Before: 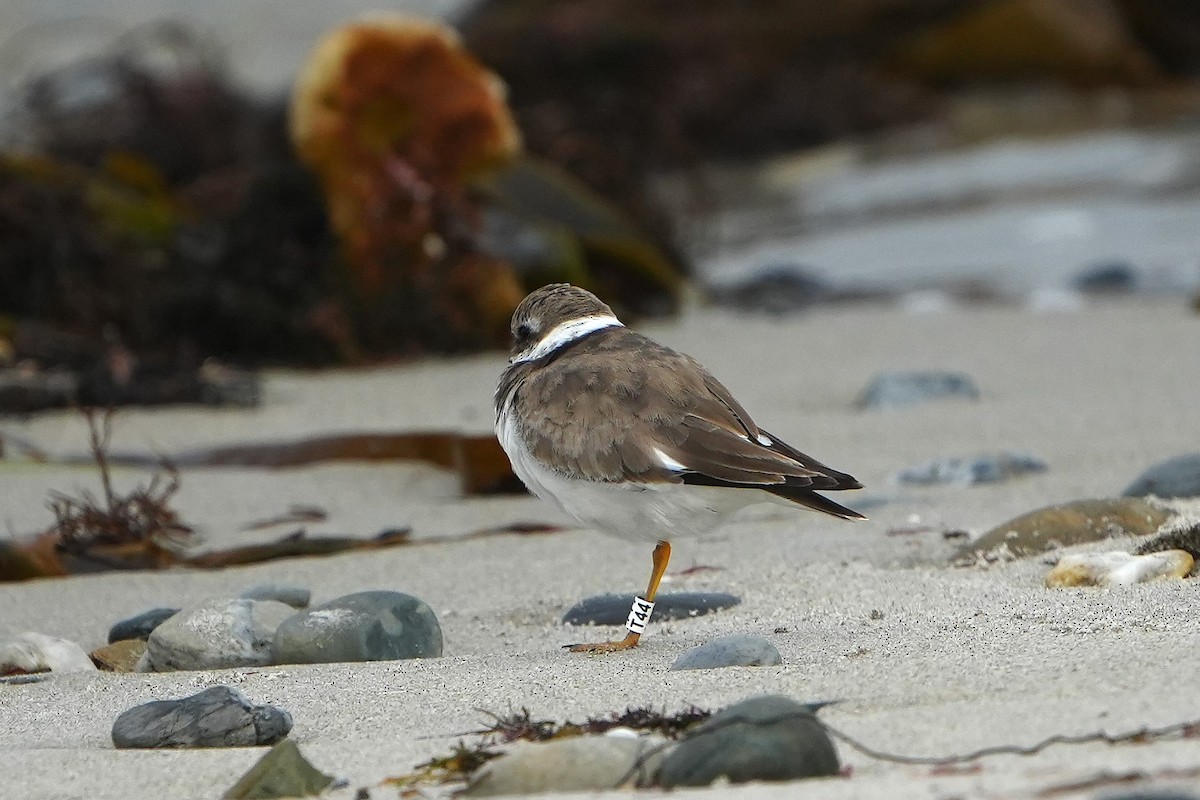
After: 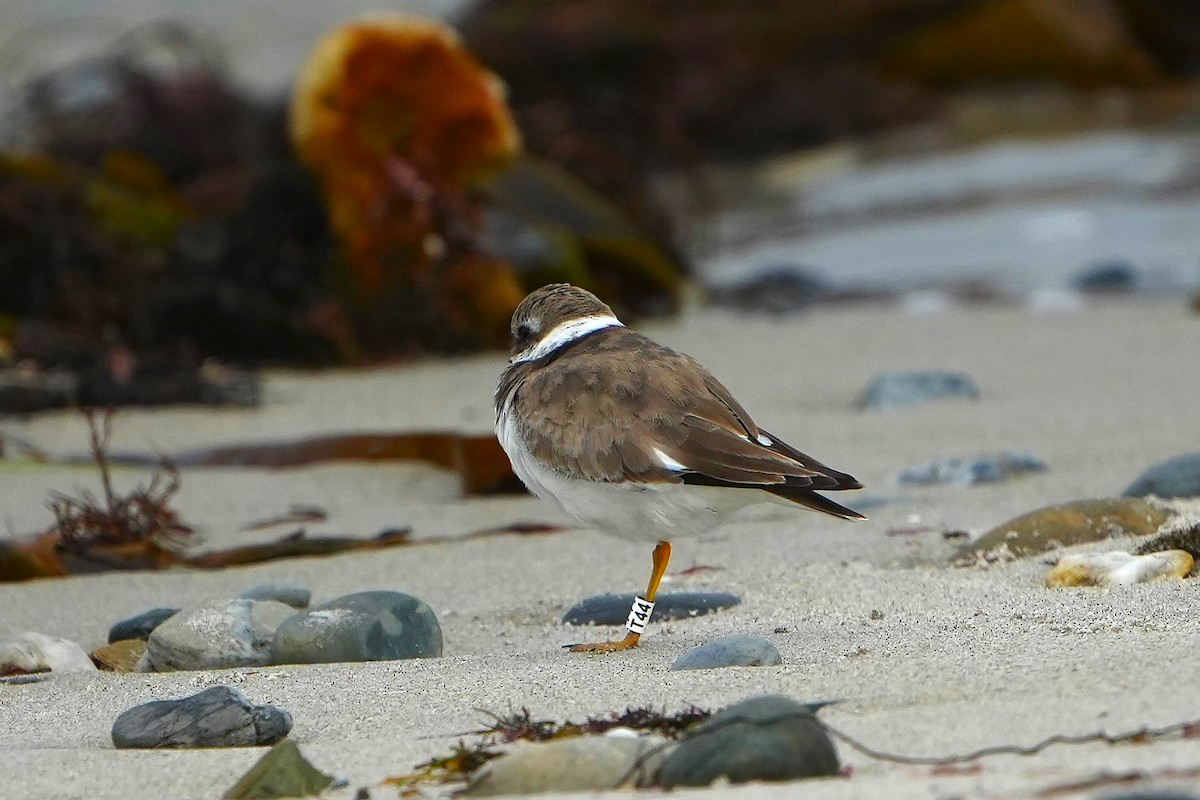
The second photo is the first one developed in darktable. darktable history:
contrast brightness saturation: brightness -0.021, saturation 0.351
